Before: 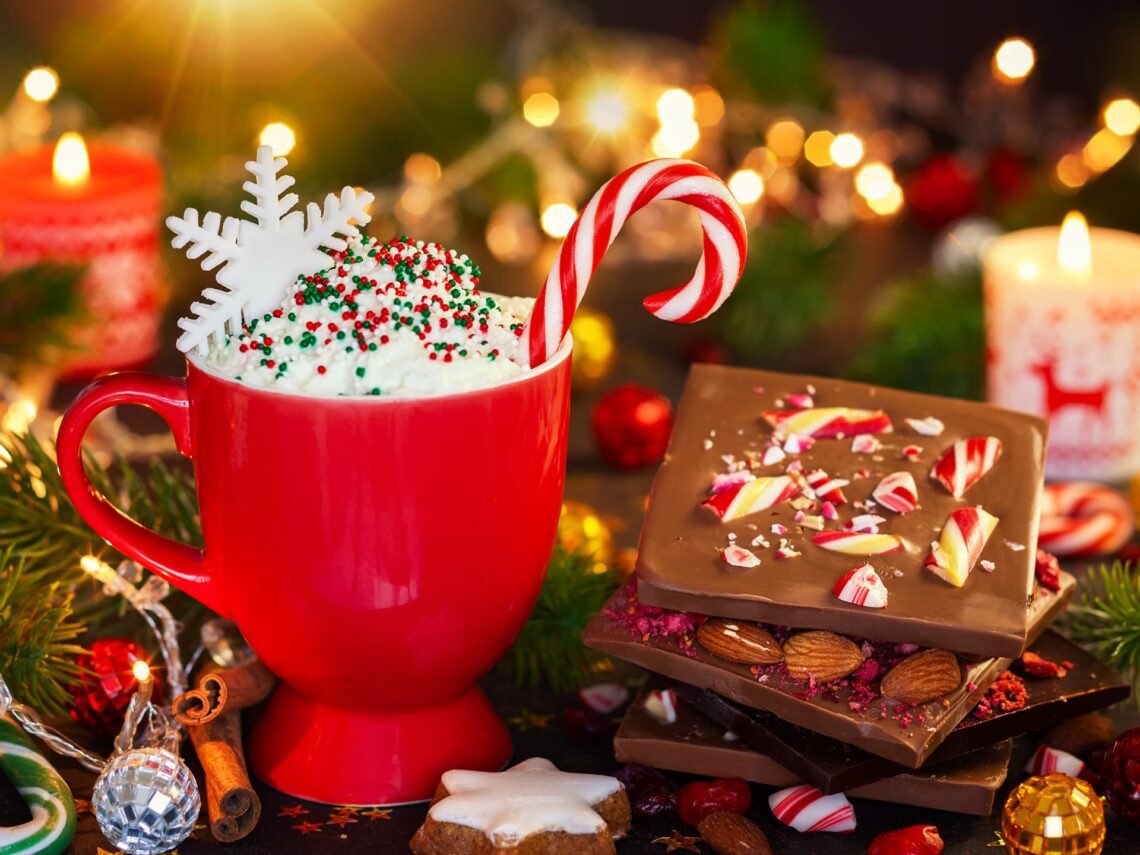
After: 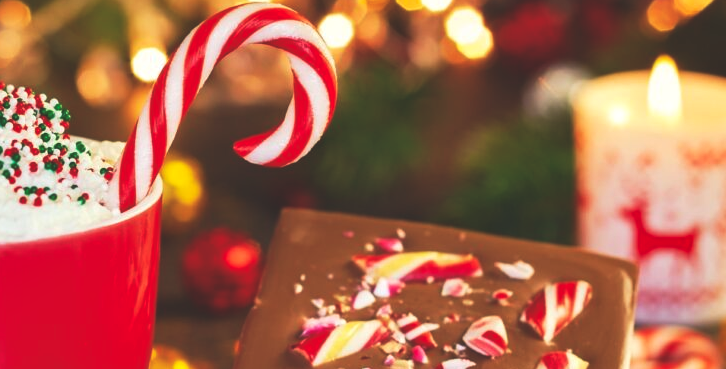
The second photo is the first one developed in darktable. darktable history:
shadows and highlights: shadows 12, white point adjustment 1.2, soften with gaussian
exposure: black level correction -0.03, compensate highlight preservation false
tone curve: curves: ch0 [(0, 0) (0.003, 0.002) (0.011, 0.009) (0.025, 0.022) (0.044, 0.041) (0.069, 0.059) (0.1, 0.082) (0.136, 0.106) (0.177, 0.138) (0.224, 0.179) (0.277, 0.226) (0.335, 0.28) (0.399, 0.342) (0.468, 0.413) (0.543, 0.493) (0.623, 0.591) (0.709, 0.699) (0.801, 0.804) (0.898, 0.899) (1, 1)], preserve colors none
crop: left 36.005%, top 18.293%, right 0.31%, bottom 38.444%
